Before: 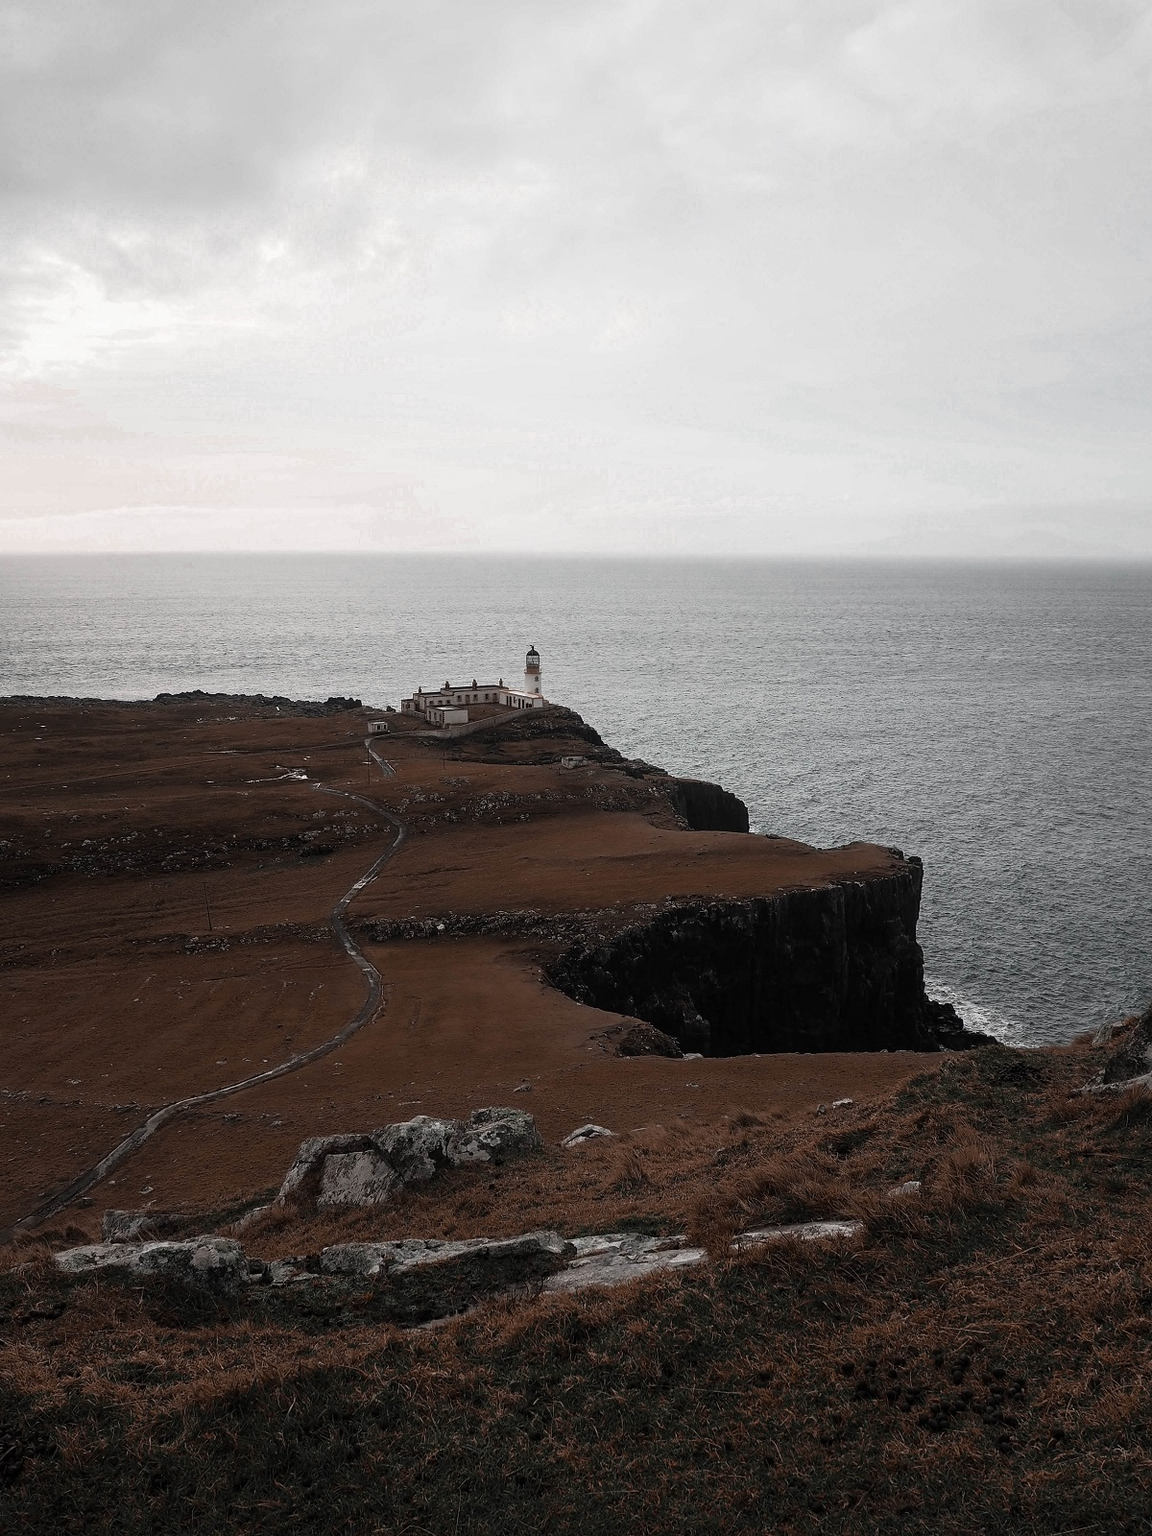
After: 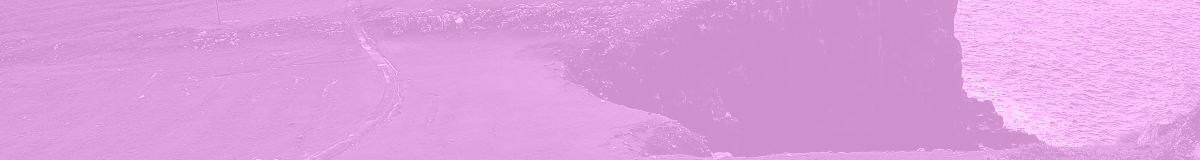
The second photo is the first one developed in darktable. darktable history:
colorize: hue 331.2°, saturation 69%, source mix 30.28%, lightness 69.02%, version 1
base curve: curves: ch0 [(0, 0) (0.579, 0.807) (1, 1)], preserve colors none
crop and rotate: top 59.084%, bottom 30.916%
tone curve: curves: ch0 [(0, 0) (0.059, 0.027) (0.162, 0.125) (0.304, 0.279) (0.547, 0.532) (0.828, 0.815) (1, 0.983)]; ch1 [(0, 0) (0.23, 0.166) (0.34, 0.298) (0.371, 0.334) (0.435, 0.413) (0.477, 0.469) (0.499, 0.498) (0.529, 0.544) (0.559, 0.587) (0.743, 0.798) (1, 1)]; ch2 [(0, 0) (0.431, 0.414) (0.498, 0.503) (0.524, 0.531) (0.568, 0.567) (0.6, 0.597) (0.643, 0.631) (0.74, 0.721) (1, 1)], color space Lab, independent channels, preserve colors none
